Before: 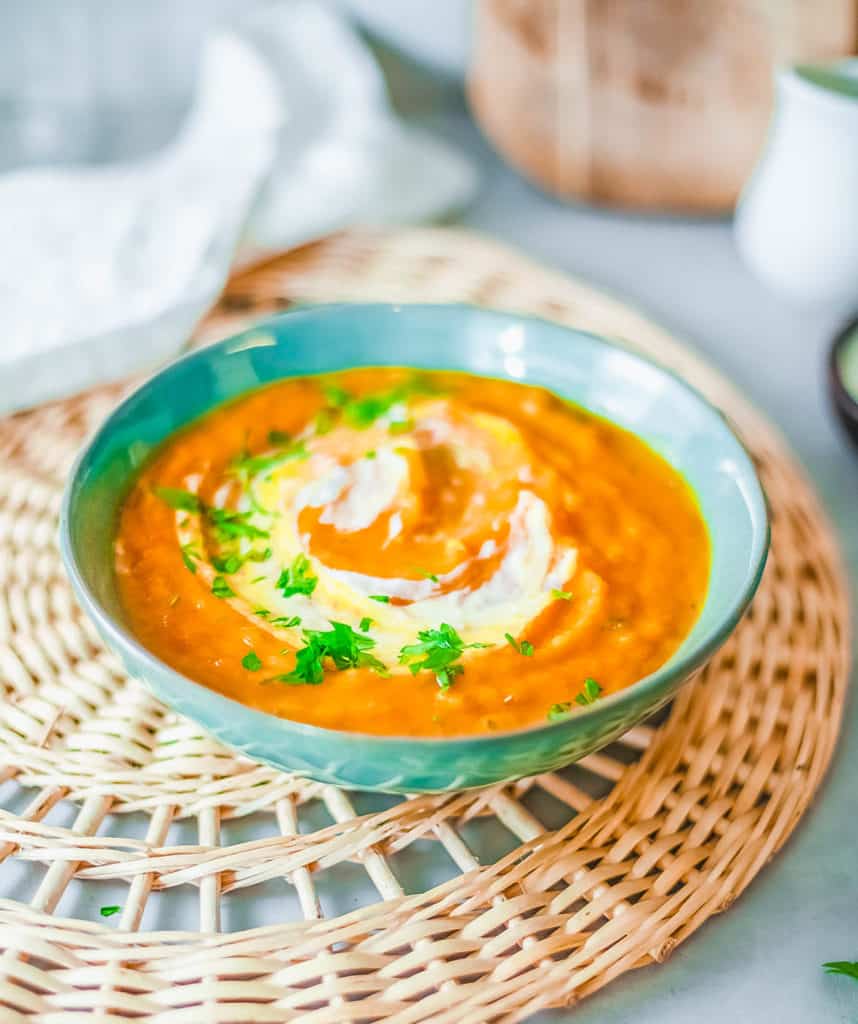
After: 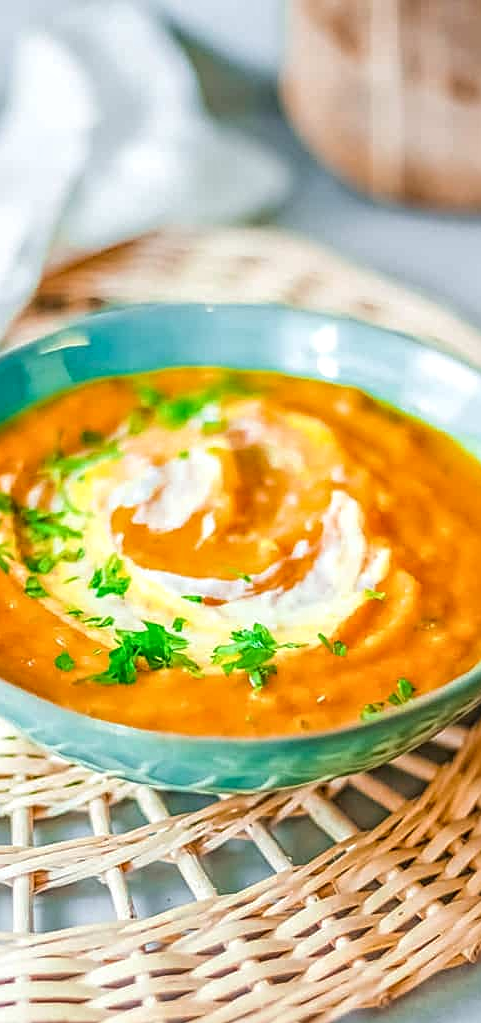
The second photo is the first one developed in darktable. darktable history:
crop: left 21.861%, right 22.053%, bottom 0.014%
local contrast: highlights 55%, shadows 52%, detail 130%, midtone range 0.458
sharpen: amount 0.497
